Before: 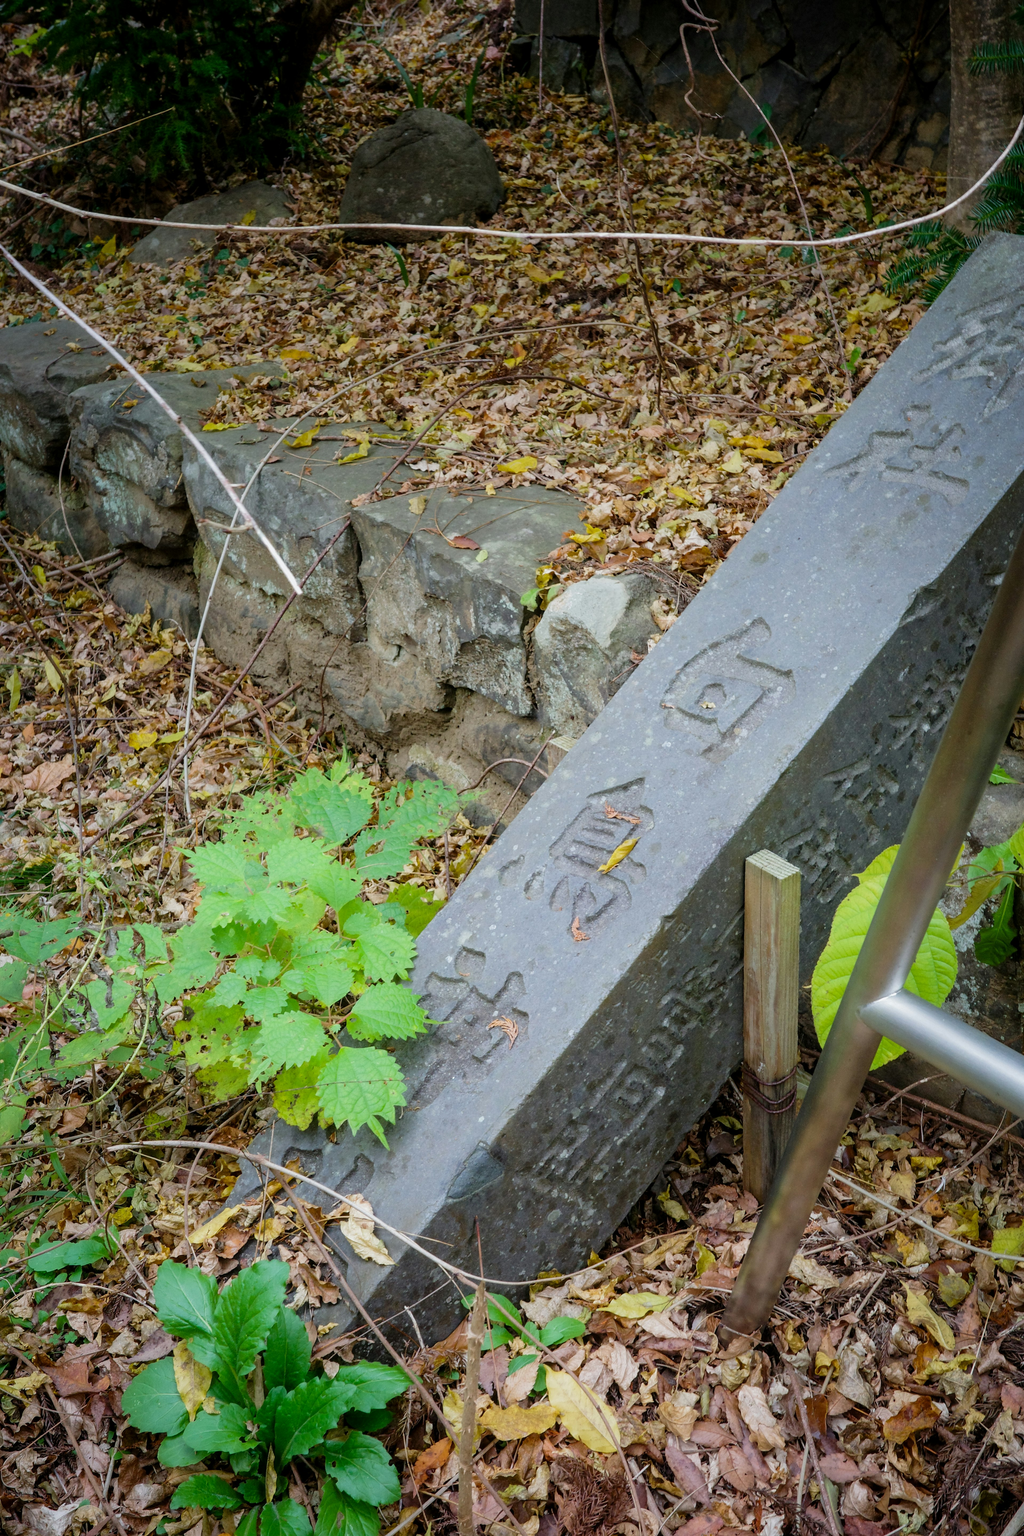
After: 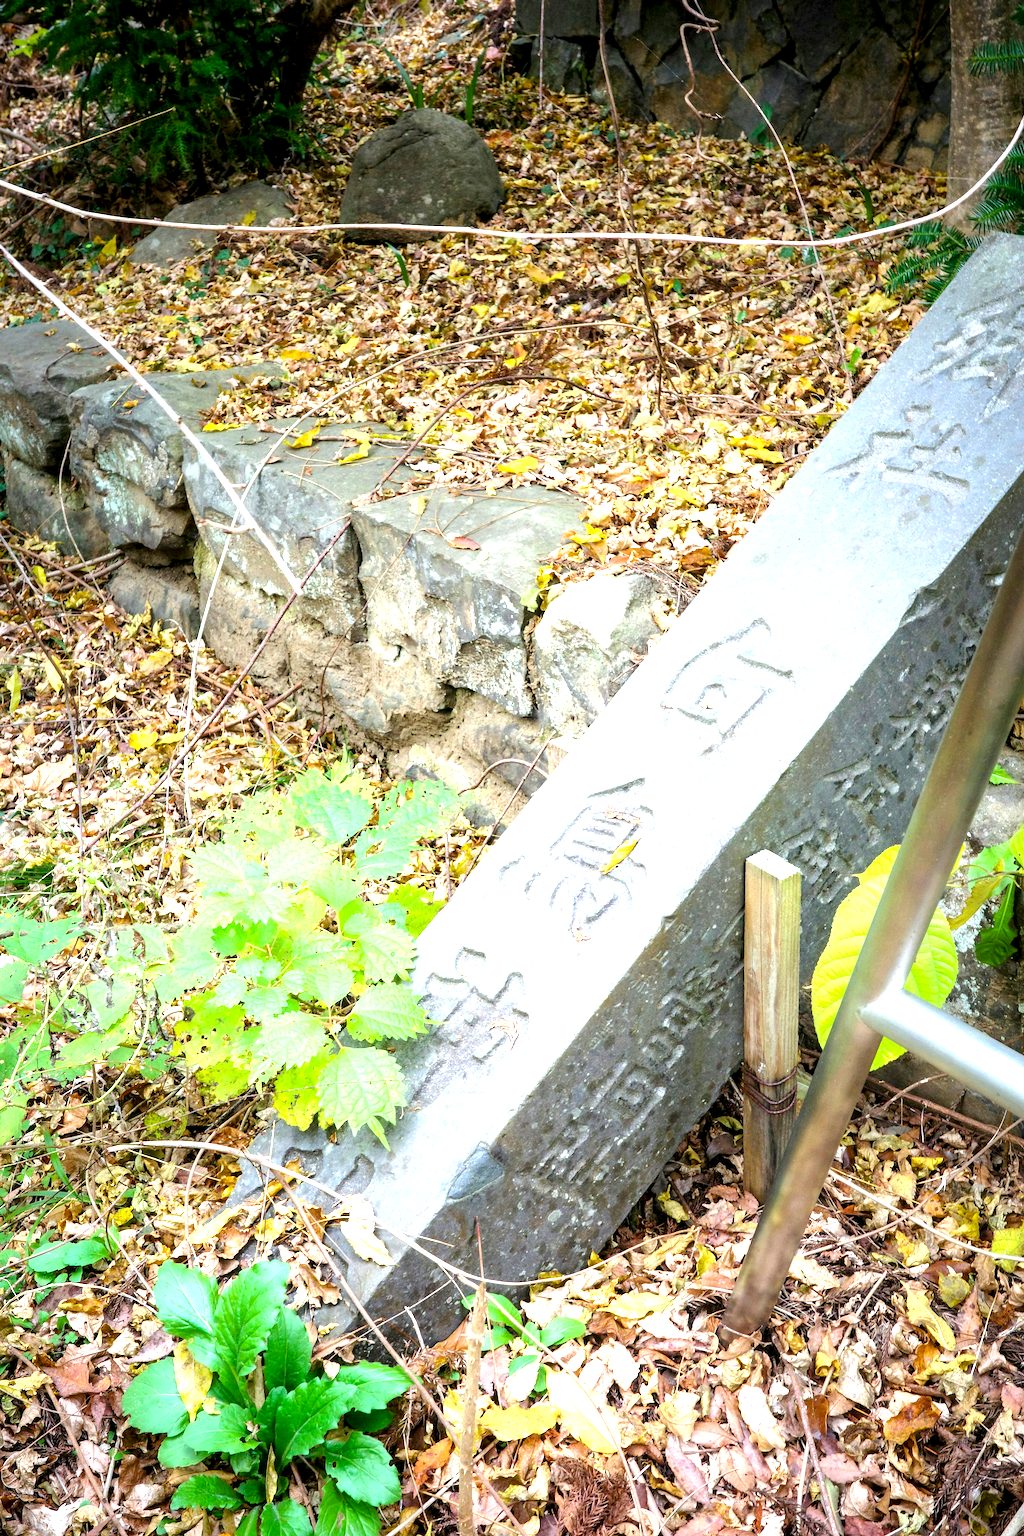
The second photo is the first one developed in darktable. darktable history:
exposure: black level correction 0.001, exposure 1.719 EV, compensate exposure bias true, compensate highlight preservation false
color balance: on, module defaults
